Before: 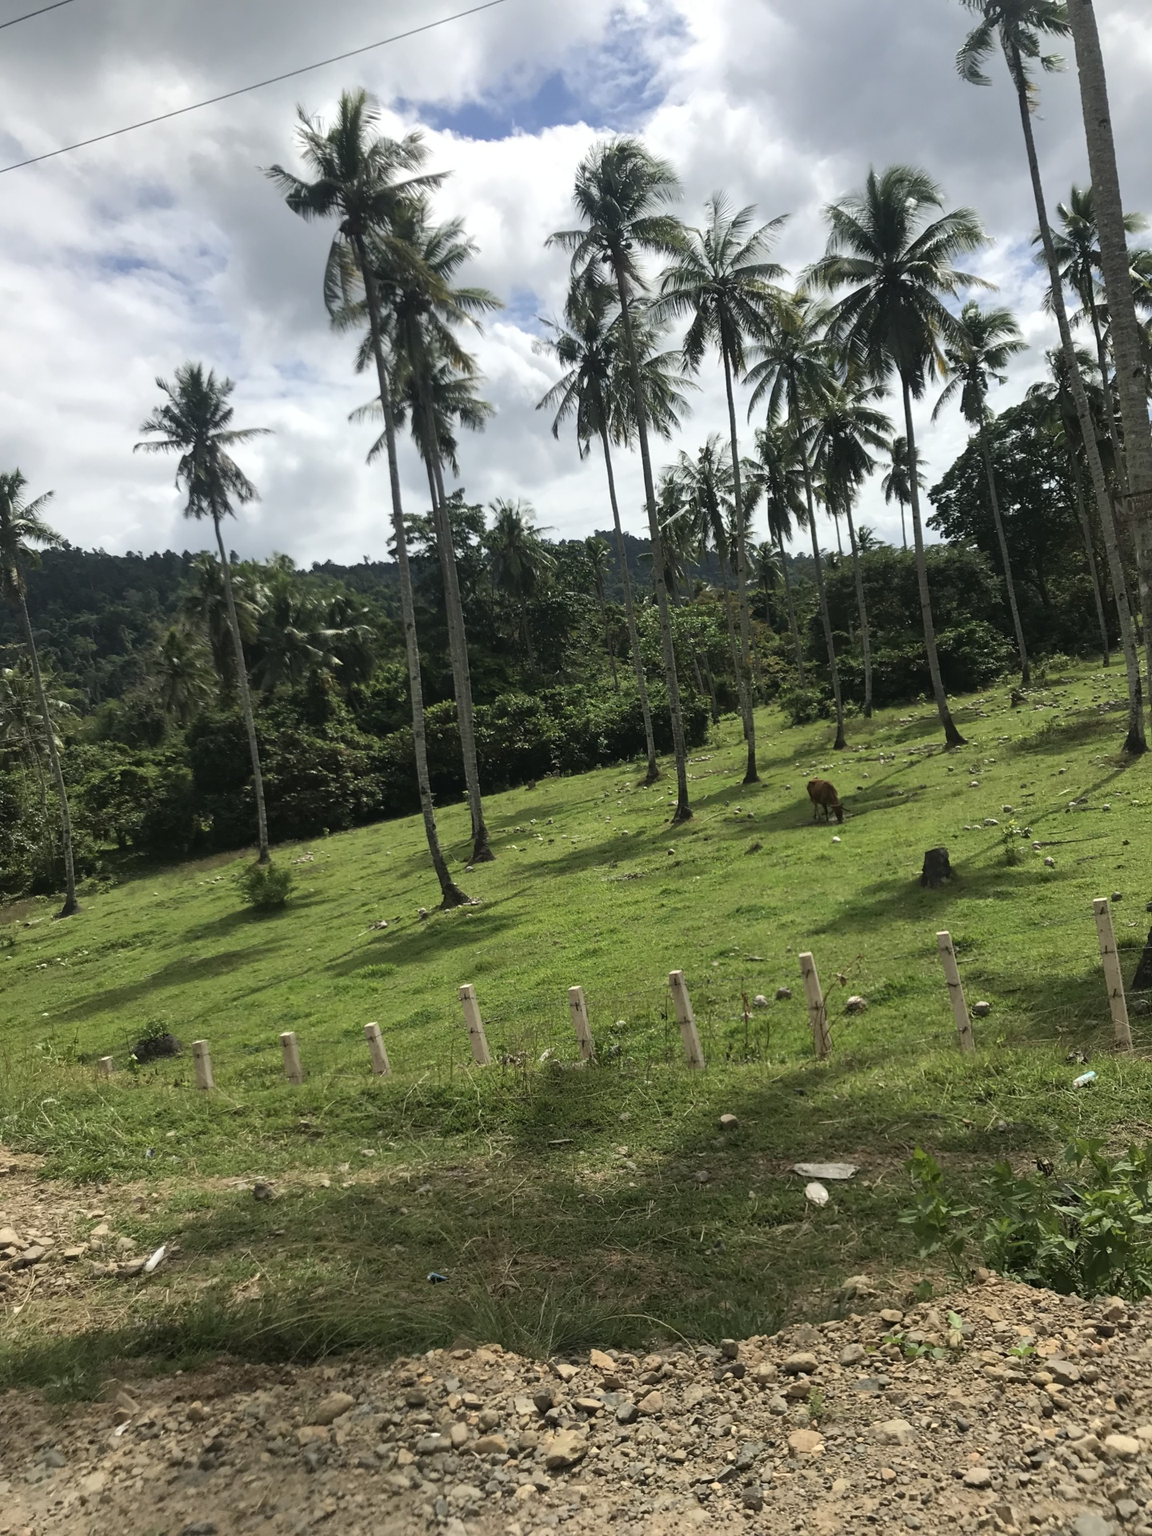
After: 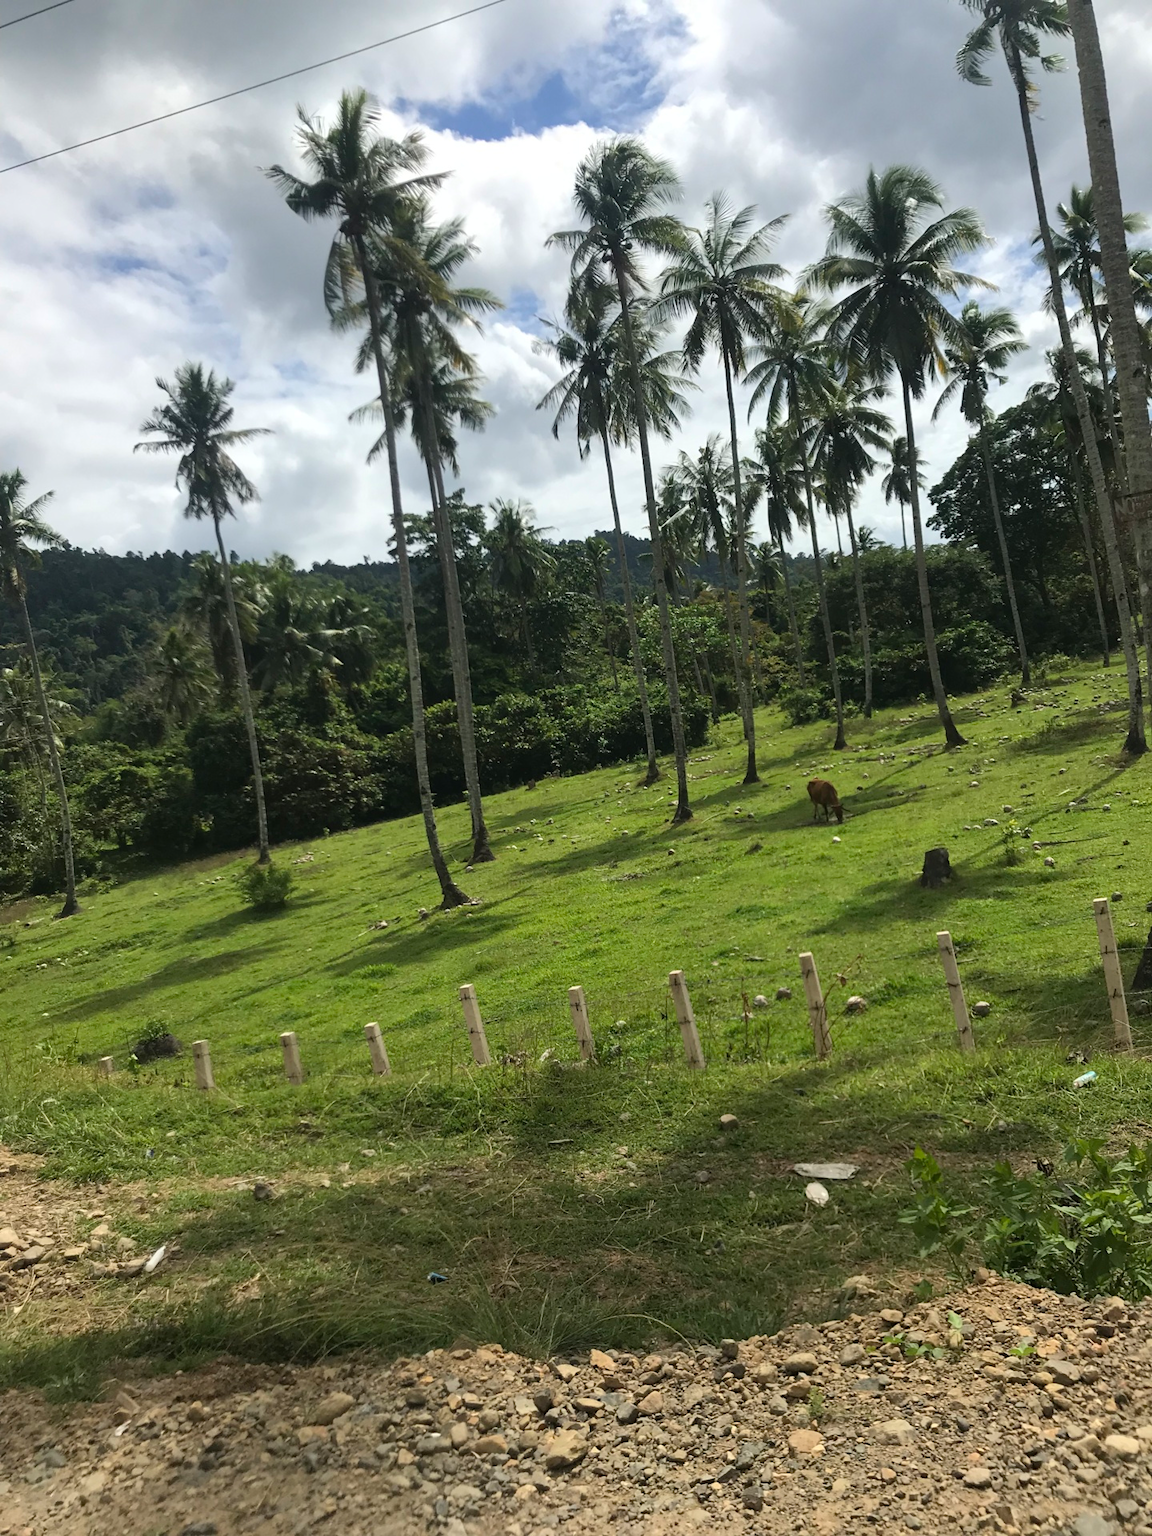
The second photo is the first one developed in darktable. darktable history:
color balance rgb: perceptual saturation grading › global saturation 0.962%, global vibrance 20%
